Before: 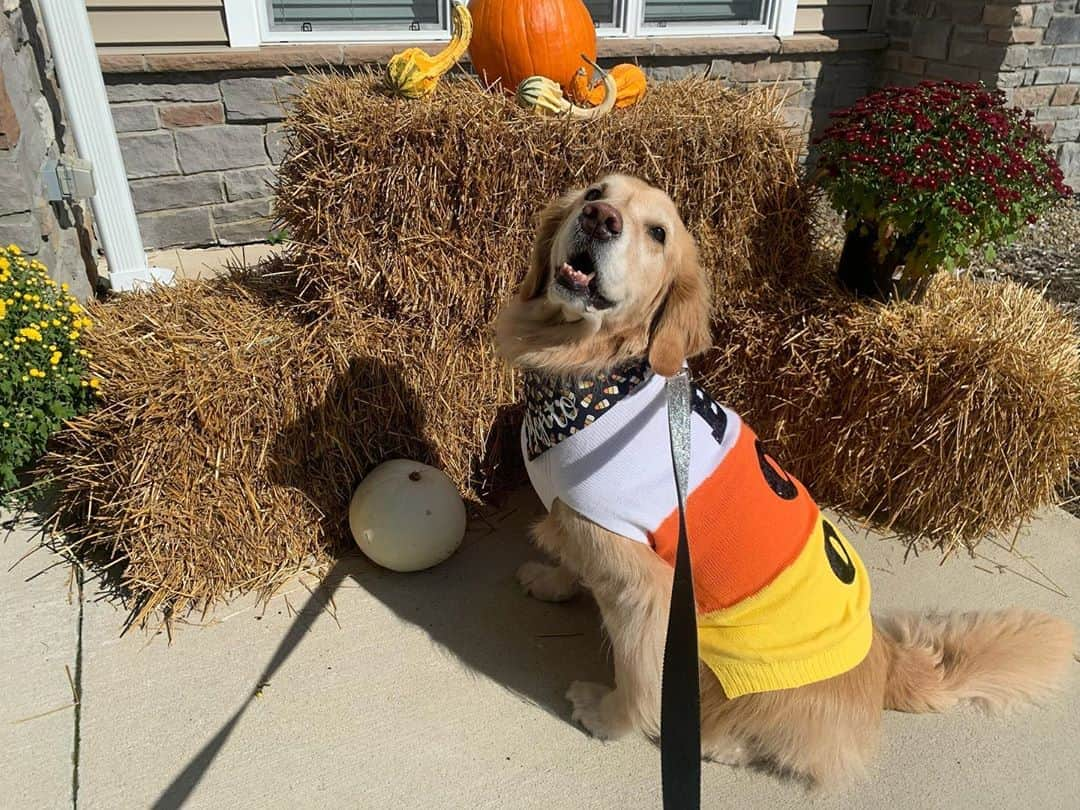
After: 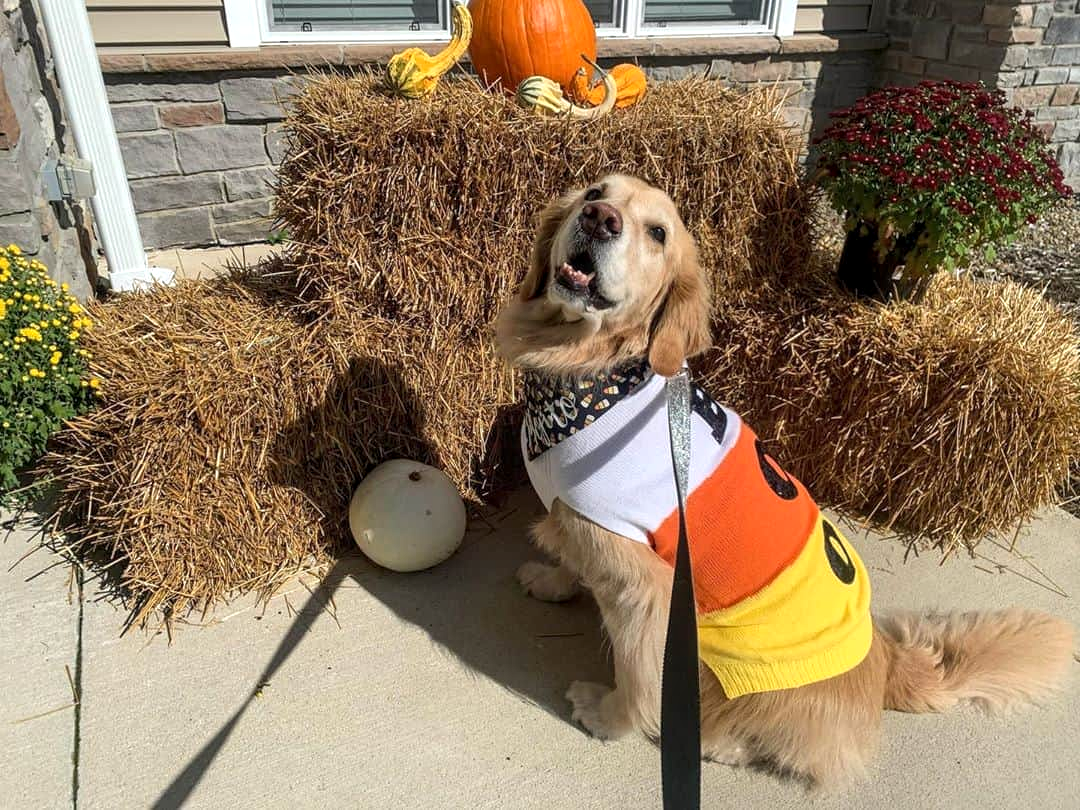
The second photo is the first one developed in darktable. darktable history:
local contrast: on, module defaults
exposure: black level correction 0, exposure 0.2 EV, compensate exposure bias true, compensate highlight preservation false
